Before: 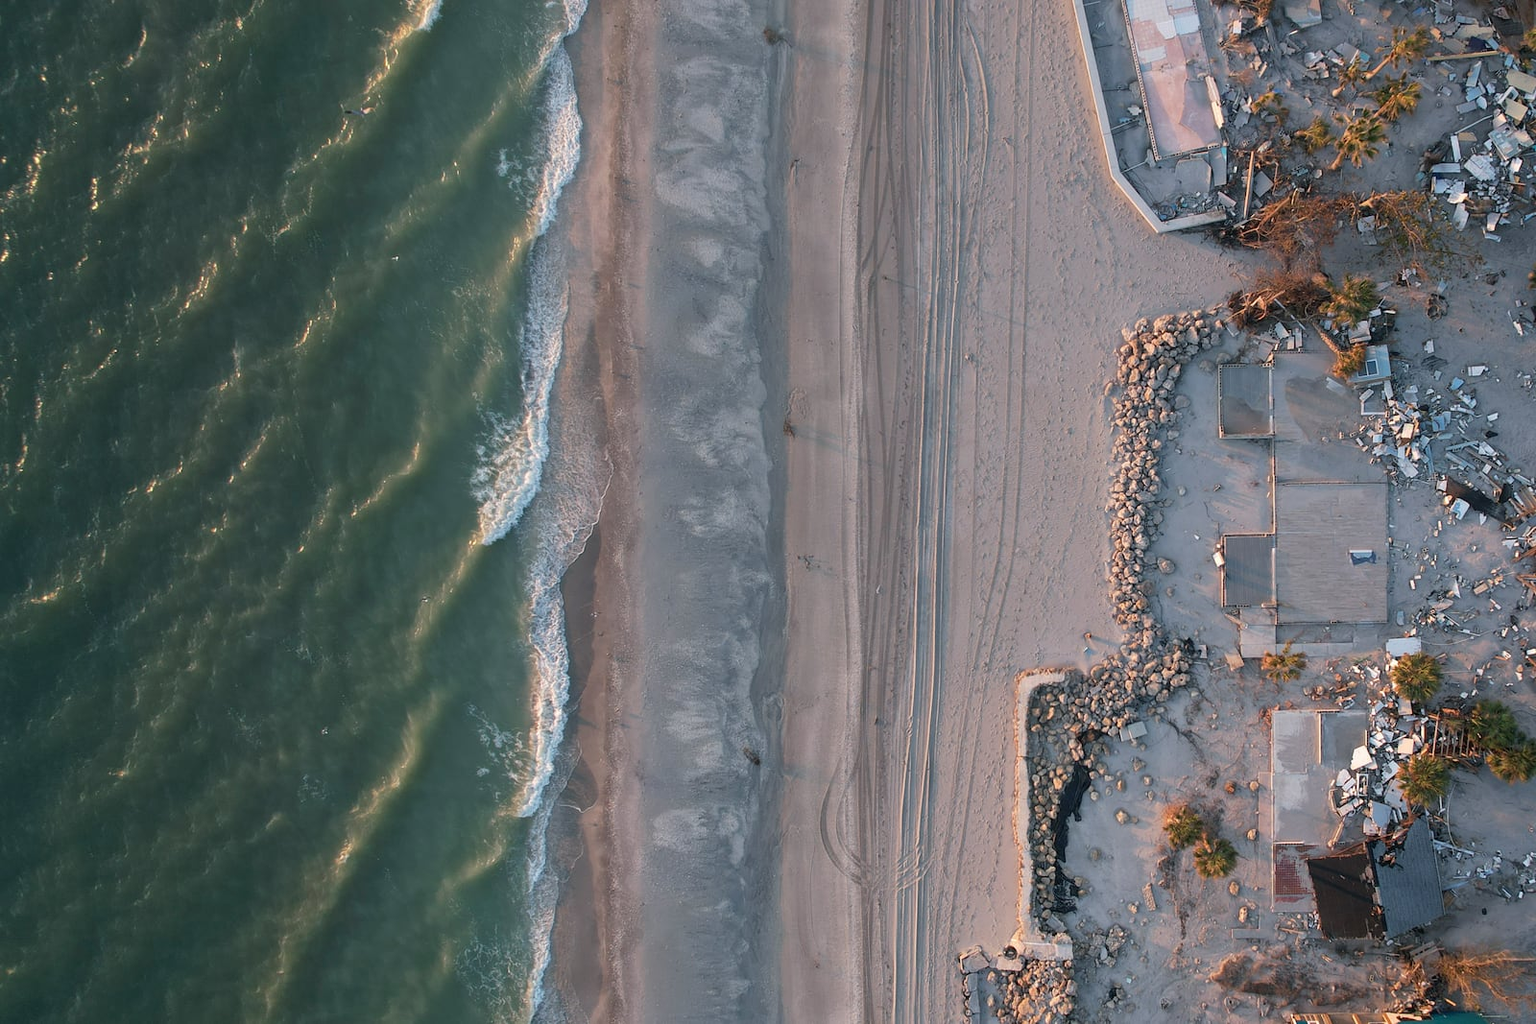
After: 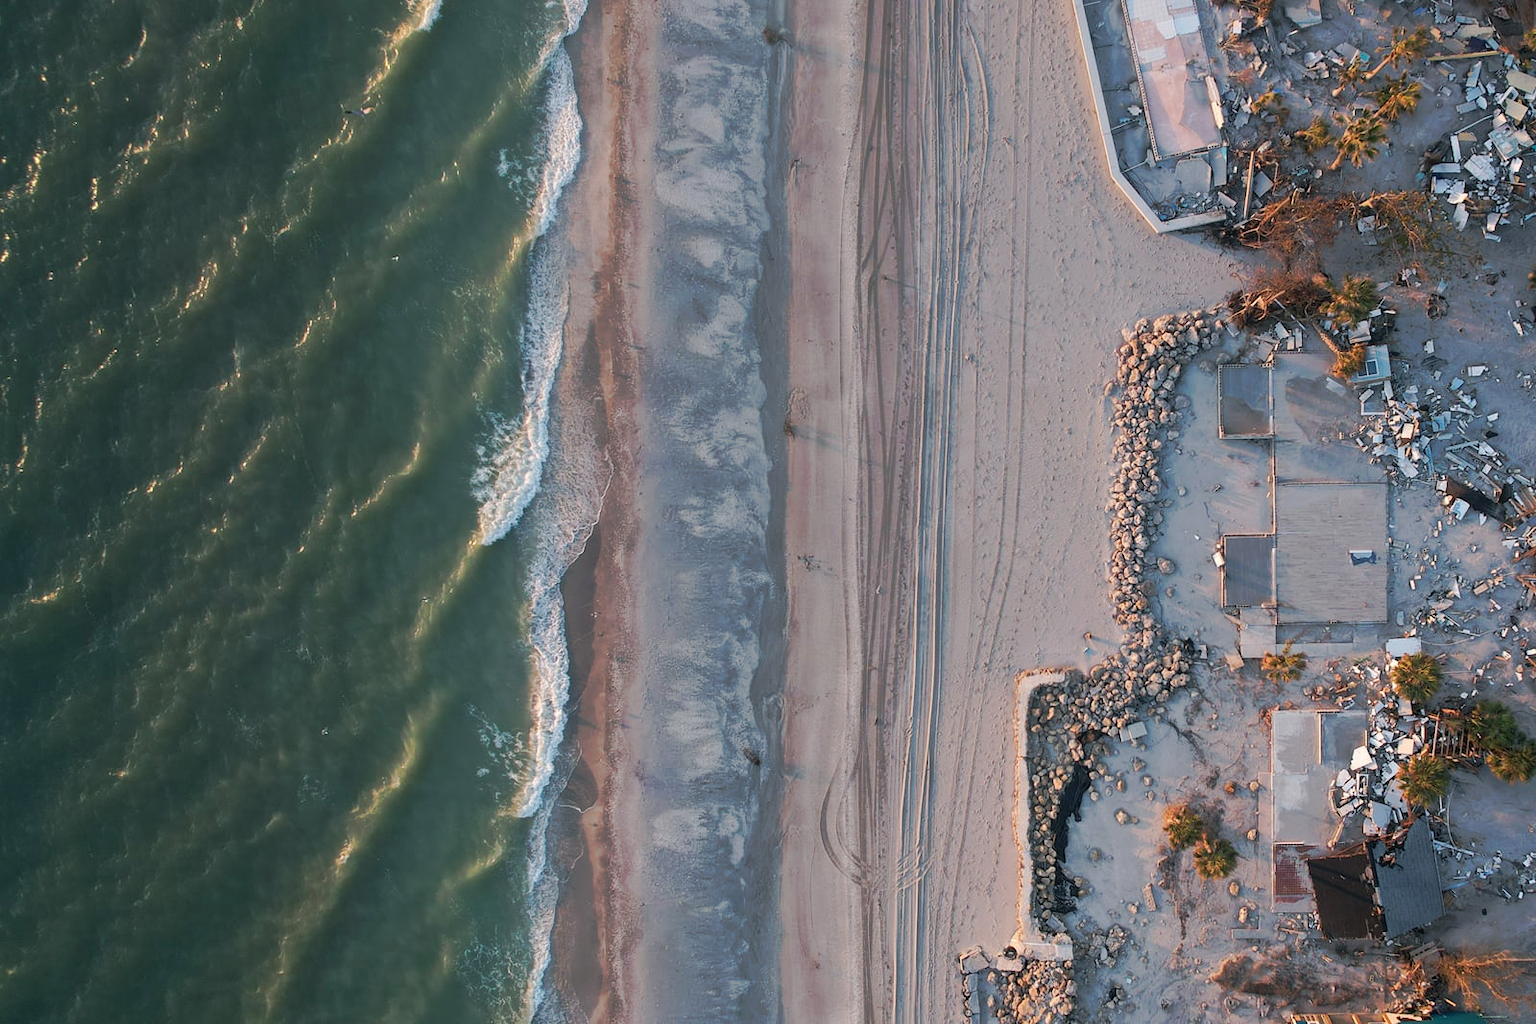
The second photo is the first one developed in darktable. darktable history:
tone curve: curves: ch0 [(0, 0) (0.003, 0.003) (0.011, 0.011) (0.025, 0.024) (0.044, 0.043) (0.069, 0.068) (0.1, 0.097) (0.136, 0.133) (0.177, 0.173) (0.224, 0.219) (0.277, 0.271) (0.335, 0.327) (0.399, 0.39) (0.468, 0.457) (0.543, 0.582) (0.623, 0.655) (0.709, 0.734) (0.801, 0.817) (0.898, 0.906) (1, 1)], preserve colors none
